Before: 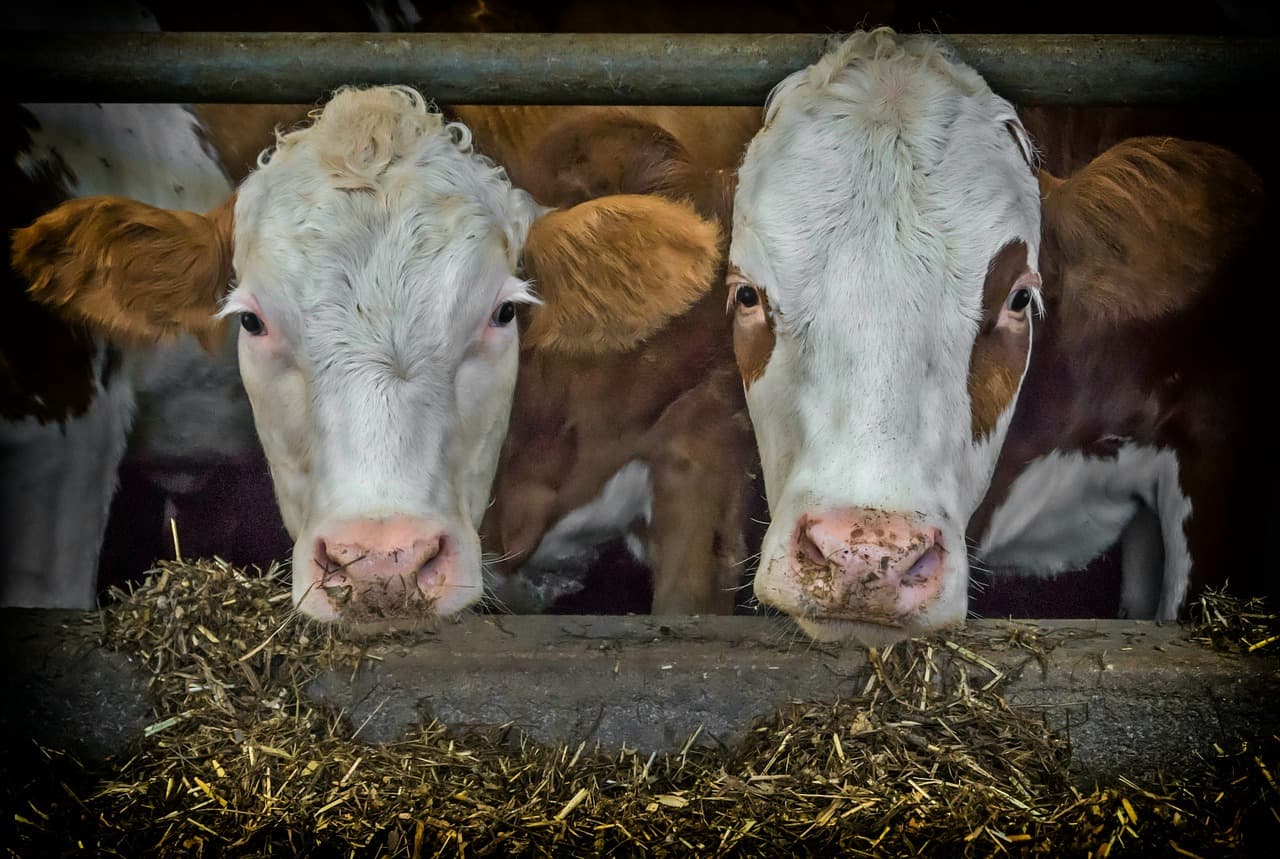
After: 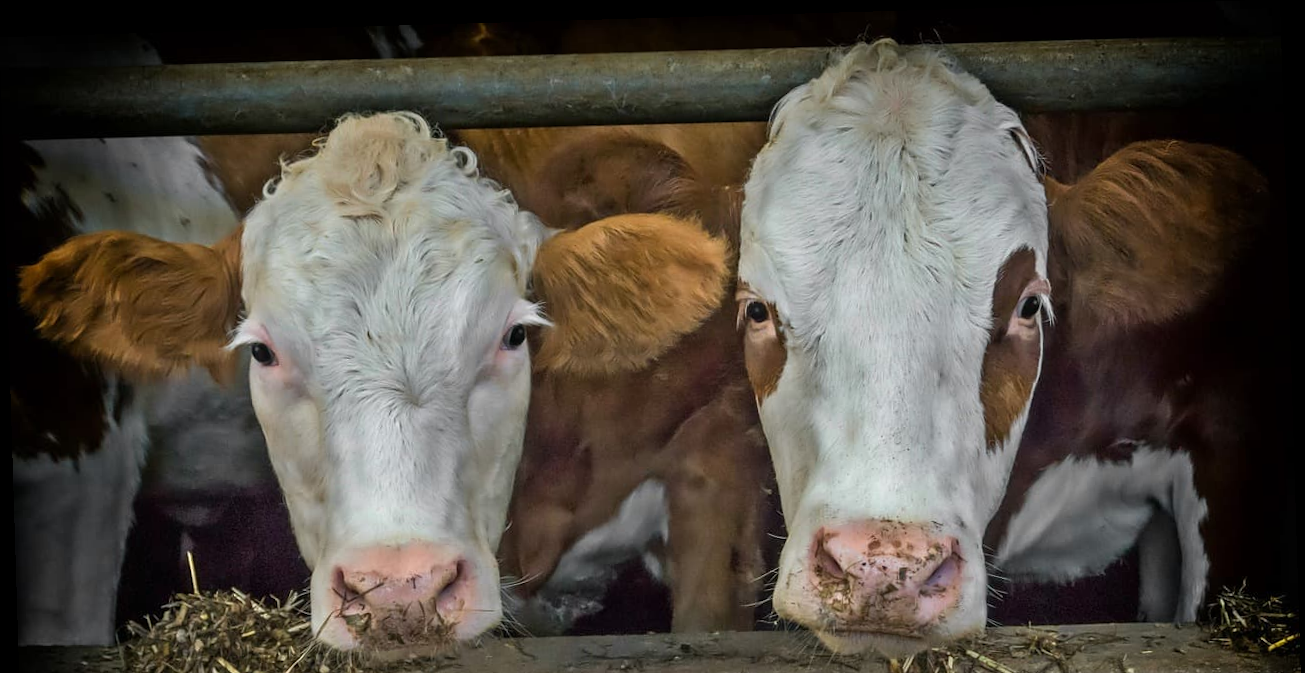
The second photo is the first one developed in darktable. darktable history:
crop: bottom 24.988%
rotate and perspective: rotation -1.77°, lens shift (horizontal) 0.004, automatic cropping off
